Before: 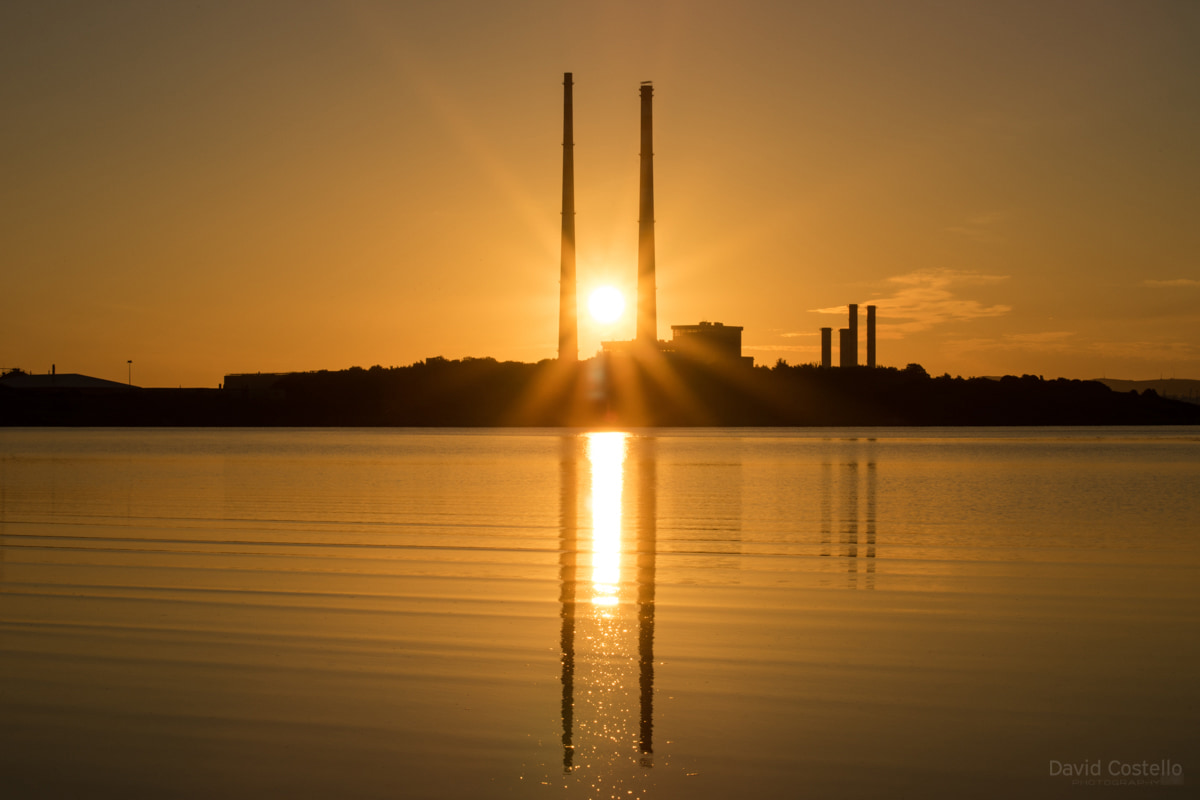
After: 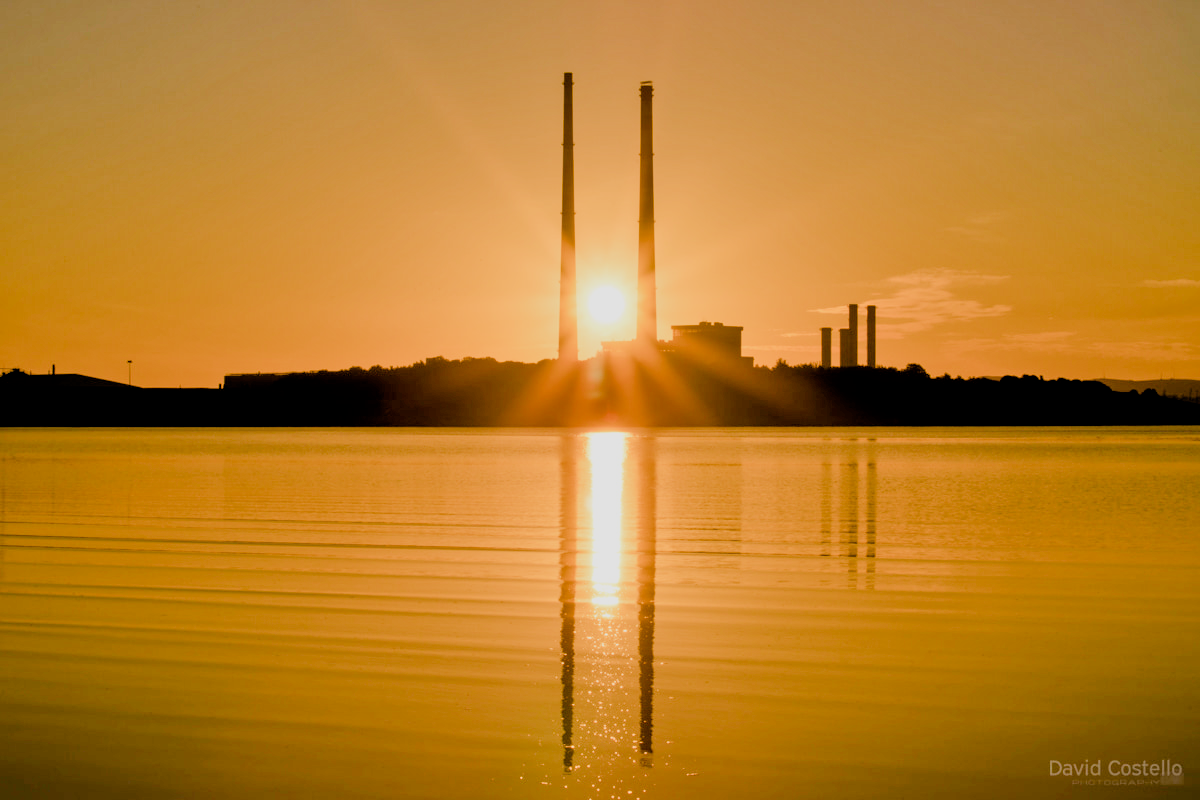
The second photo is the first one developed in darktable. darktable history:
tone equalizer: -7 EV 0.15 EV, -6 EV 0.6 EV, -5 EV 1.15 EV, -4 EV 1.33 EV, -3 EV 1.15 EV, -2 EV 0.6 EV, -1 EV 0.15 EV, mask exposure compensation -0.5 EV
color balance rgb: shadows lift › luminance -9.41%, highlights gain › luminance 17.6%, global offset › luminance -1.45%, perceptual saturation grading › highlights -17.77%, perceptual saturation grading › mid-tones 33.1%, perceptual saturation grading › shadows 50.52%, global vibrance 24.22%
filmic rgb: black relative exposure -6.98 EV, white relative exposure 5.63 EV, hardness 2.86
exposure: black level correction -0.002, exposure 0.54 EV, compensate highlight preservation false
